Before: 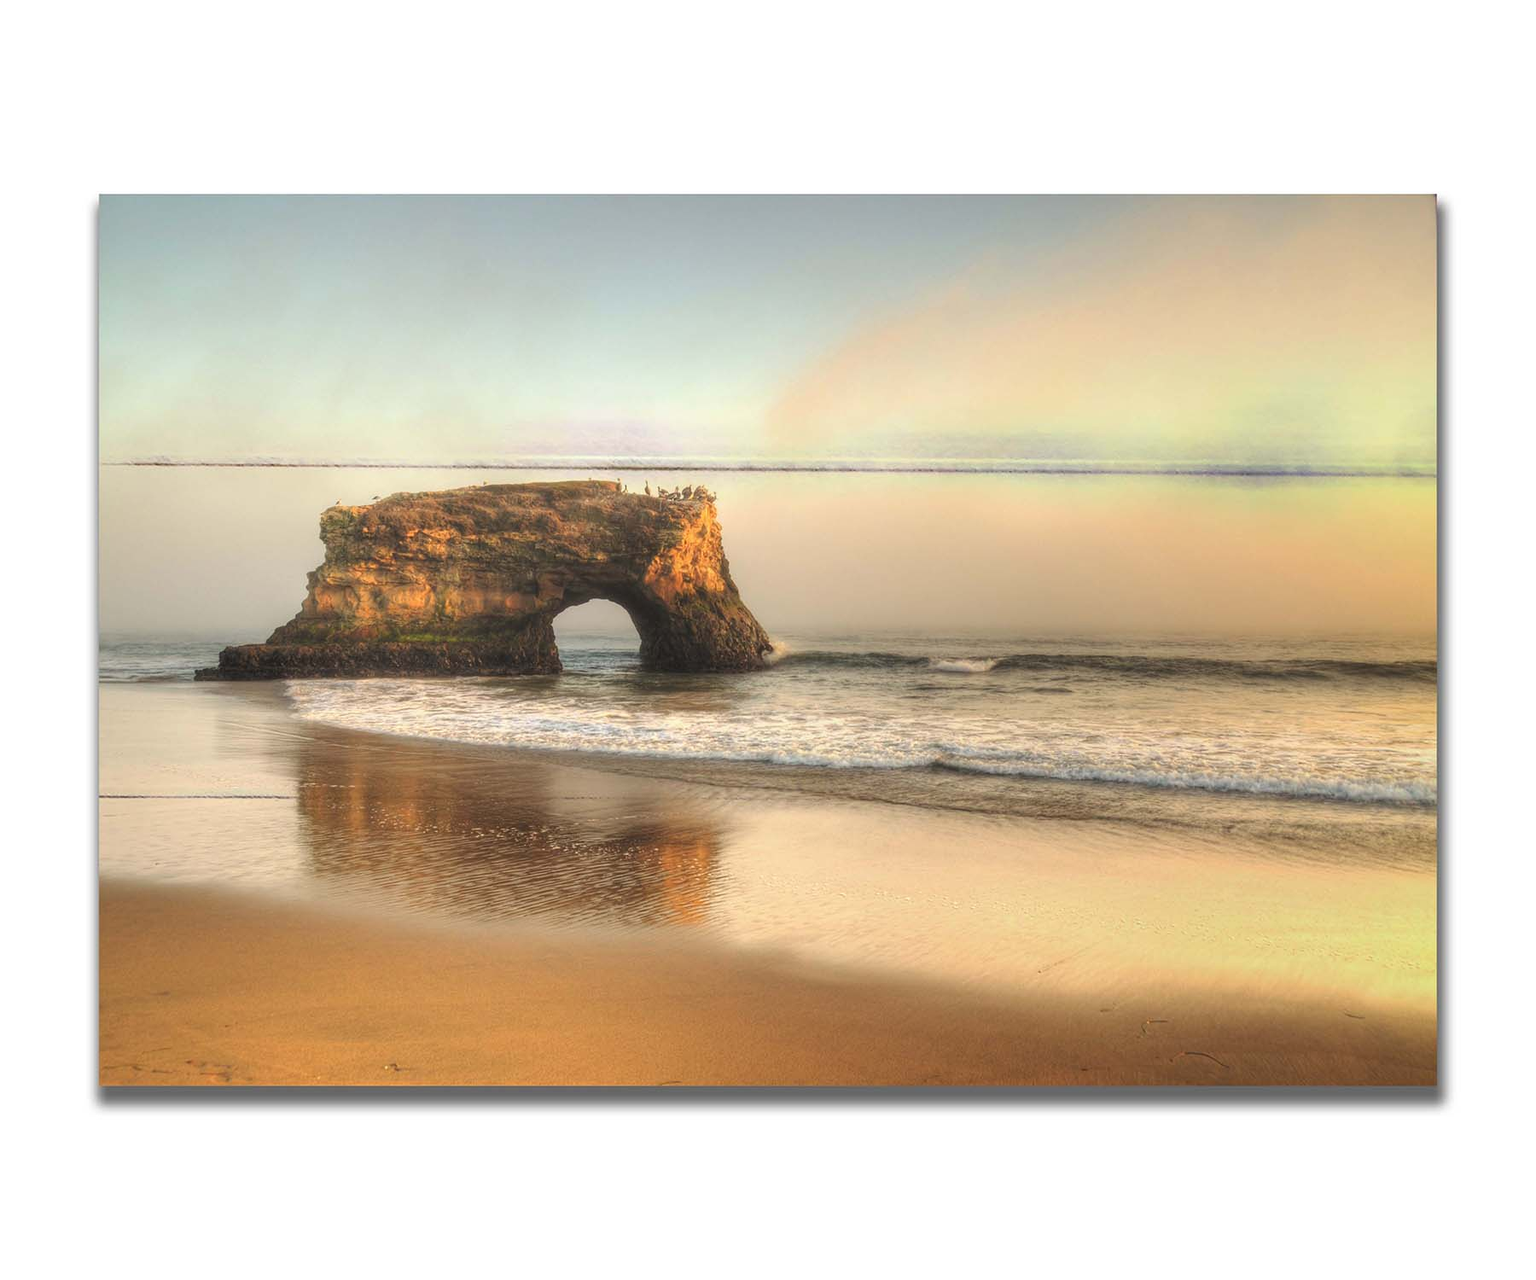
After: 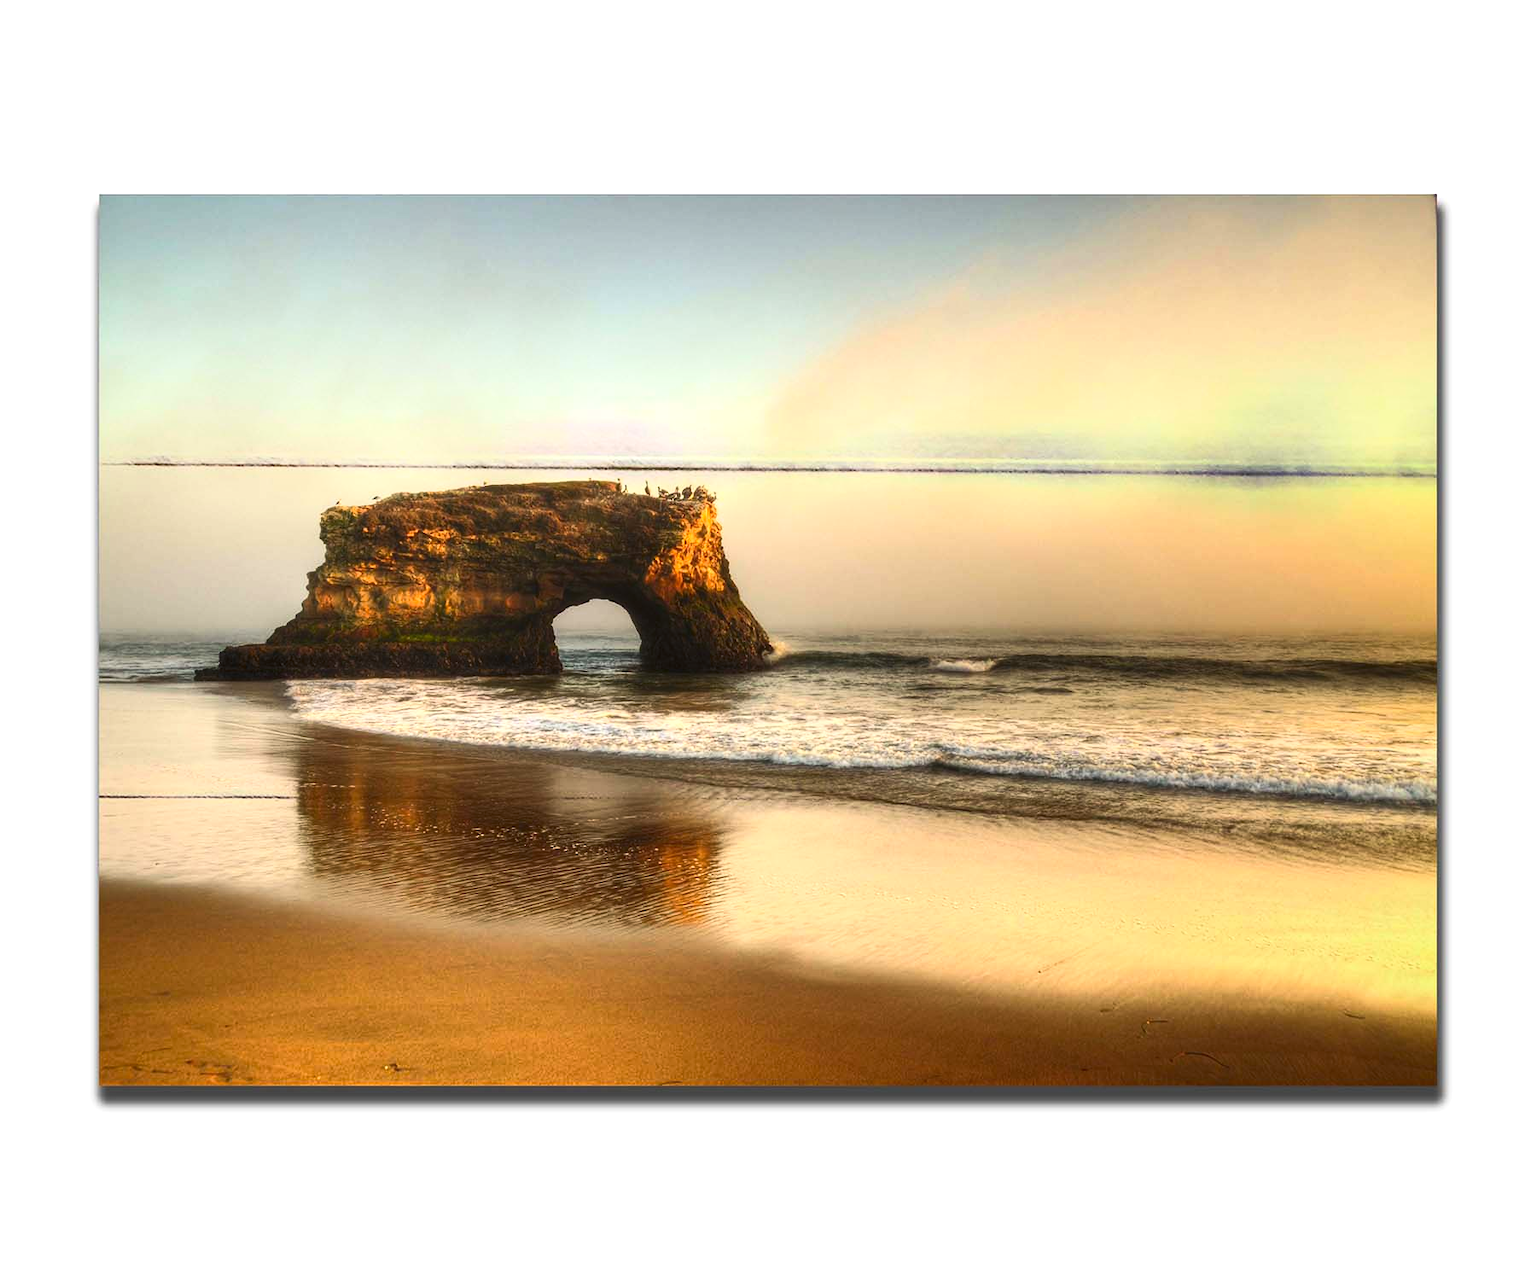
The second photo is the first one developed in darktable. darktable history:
base curve: curves: ch0 [(0, 0) (0.257, 0.25) (0.482, 0.586) (0.757, 0.871) (1, 1)]
contrast brightness saturation: brightness -0.25, saturation 0.2
exposure: exposure 0.2 EV, compensate highlight preservation false
